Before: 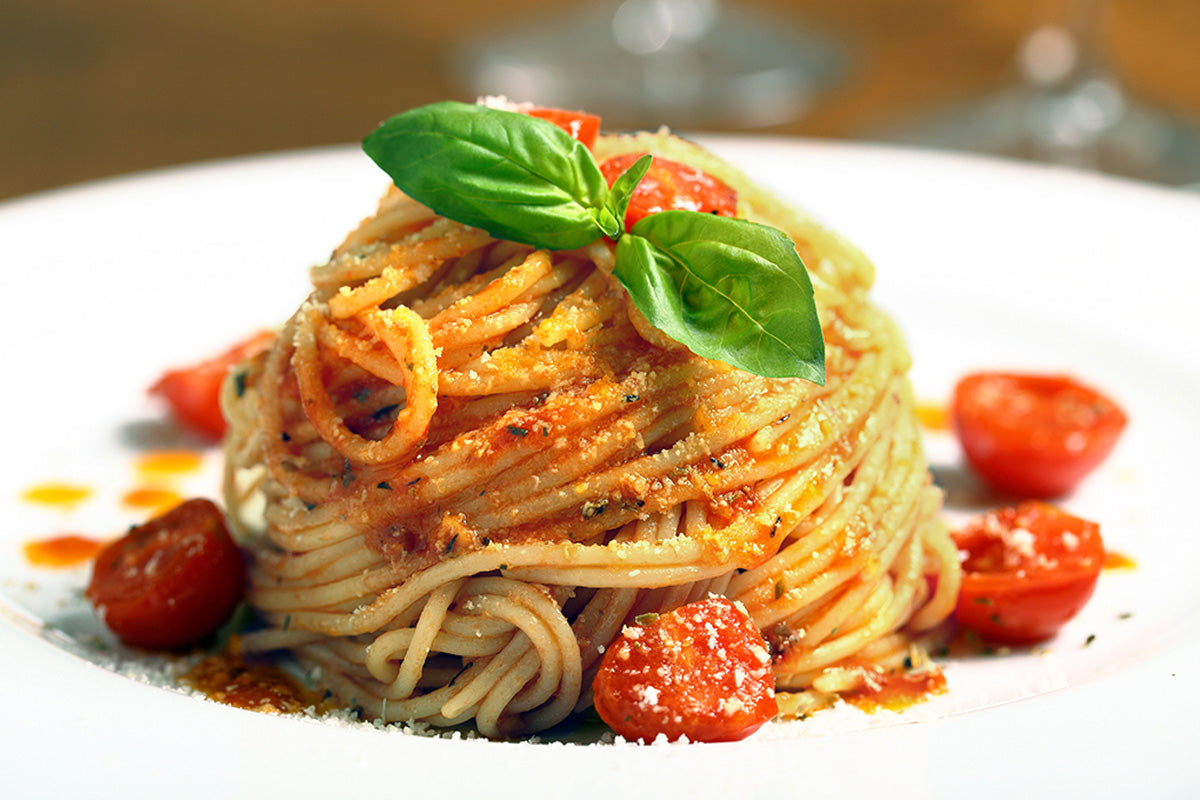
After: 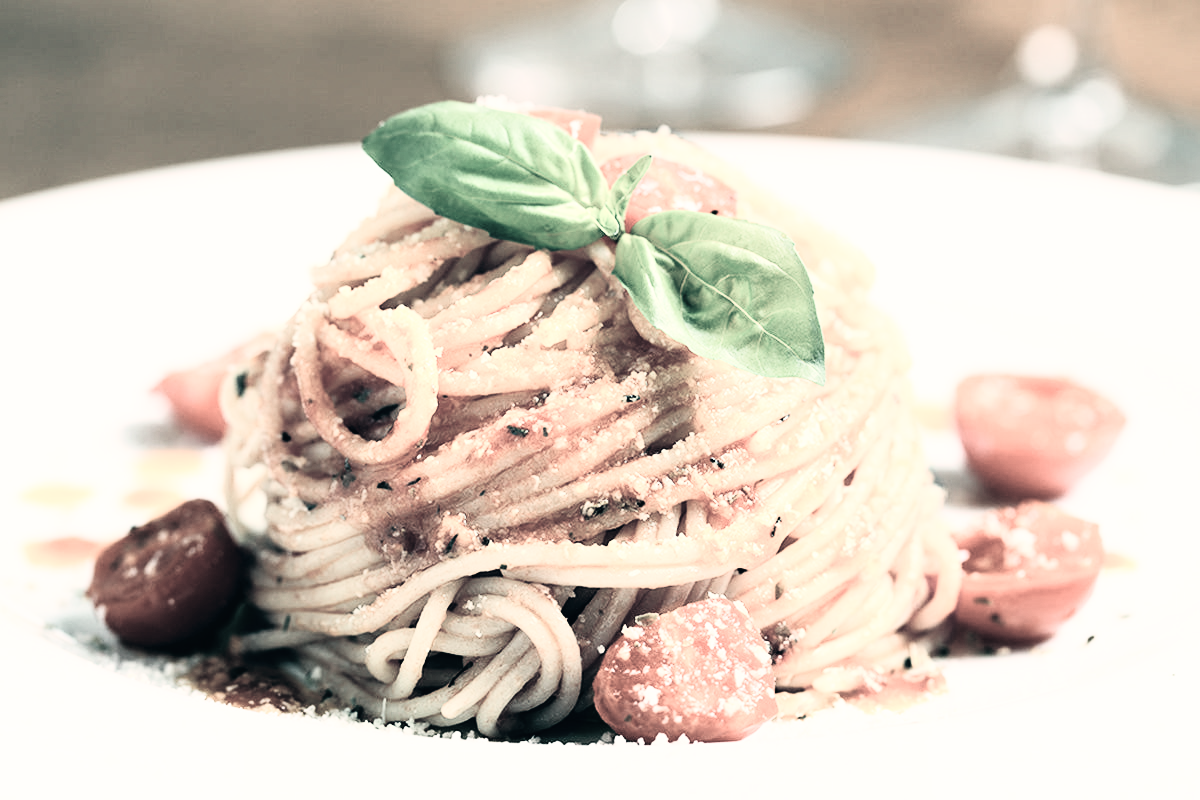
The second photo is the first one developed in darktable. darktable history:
color correction: saturation 0.3
vibrance: on, module defaults
color balance: lift [1.006, 0.985, 1.002, 1.015], gamma [1, 0.953, 1.008, 1.047], gain [1.076, 1.13, 1.004, 0.87]
color balance rgb: perceptual saturation grading › global saturation 20%, perceptual saturation grading › highlights -50%, perceptual saturation grading › shadows 30%
rgb curve: curves: ch0 [(0, 0) (0.21, 0.15) (0.24, 0.21) (0.5, 0.75) (0.75, 0.96) (0.89, 0.99) (1, 1)]; ch1 [(0, 0.02) (0.21, 0.13) (0.25, 0.2) (0.5, 0.67) (0.75, 0.9) (0.89, 0.97) (1, 1)]; ch2 [(0, 0.02) (0.21, 0.13) (0.25, 0.2) (0.5, 0.67) (0.75, 0.9) (0.89, 0.97) (1, 1)], compensate middle gray true
